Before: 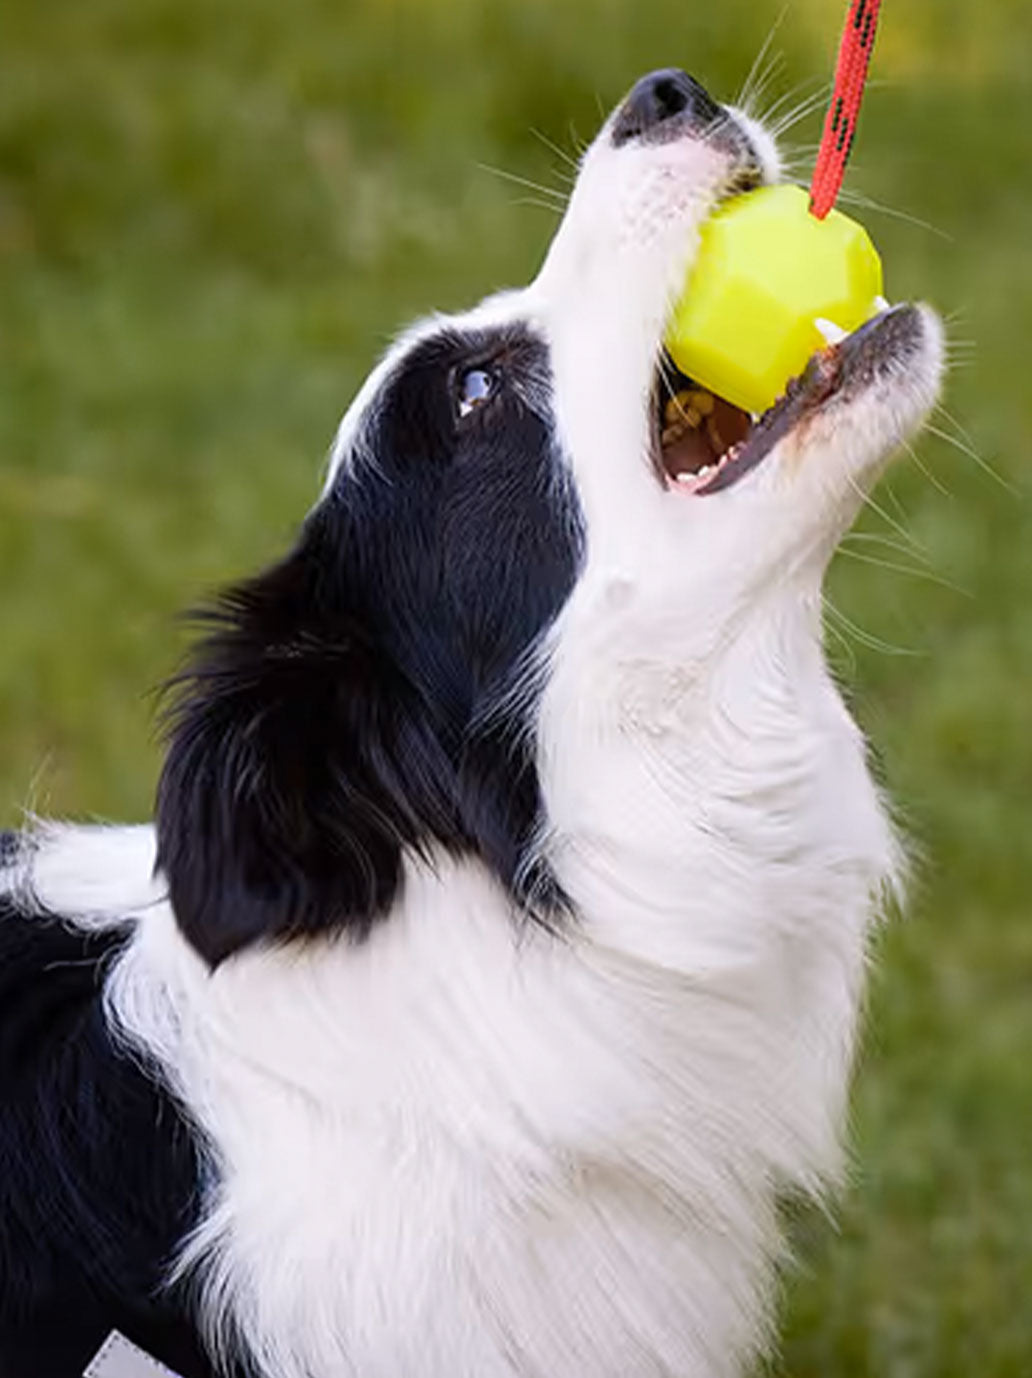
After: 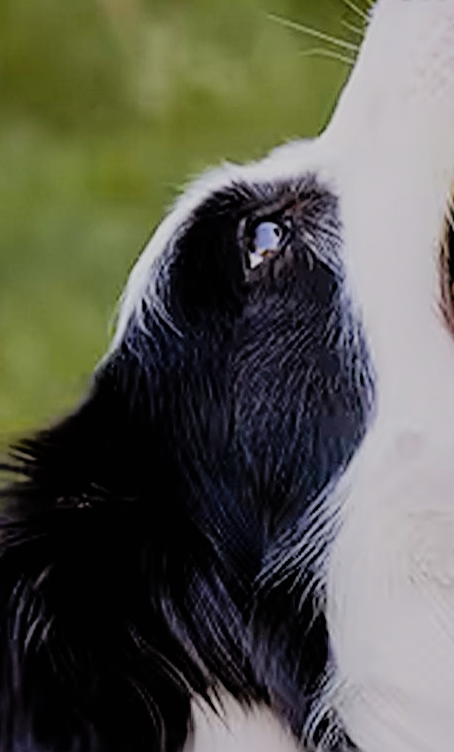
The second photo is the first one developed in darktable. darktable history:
sharpen: on, module defaults
crop: left 20.419%, top 10.848%, right 35.51%, bottom 34.562%
shadows and highlights: on, module defaults
color correction: highlights b* -0.007
tone equalizer: -8 EV -0.431 EV, -7 EV -0.4 EV, -6 EV -0.341 EV, -5 EV -0.218 EV, -3 EV 0.204 EV, -2 EV 0.356 EV, -1 EV 0.368 EV, +0 EV 0.405 EV, edges refinement/feathering 500, mask exposure compensation -1.57 EV, preserve details no
filmic rgb: black relative exposure -6.95 EV, white relative exposure 5.65 EV, hardness 2.84
